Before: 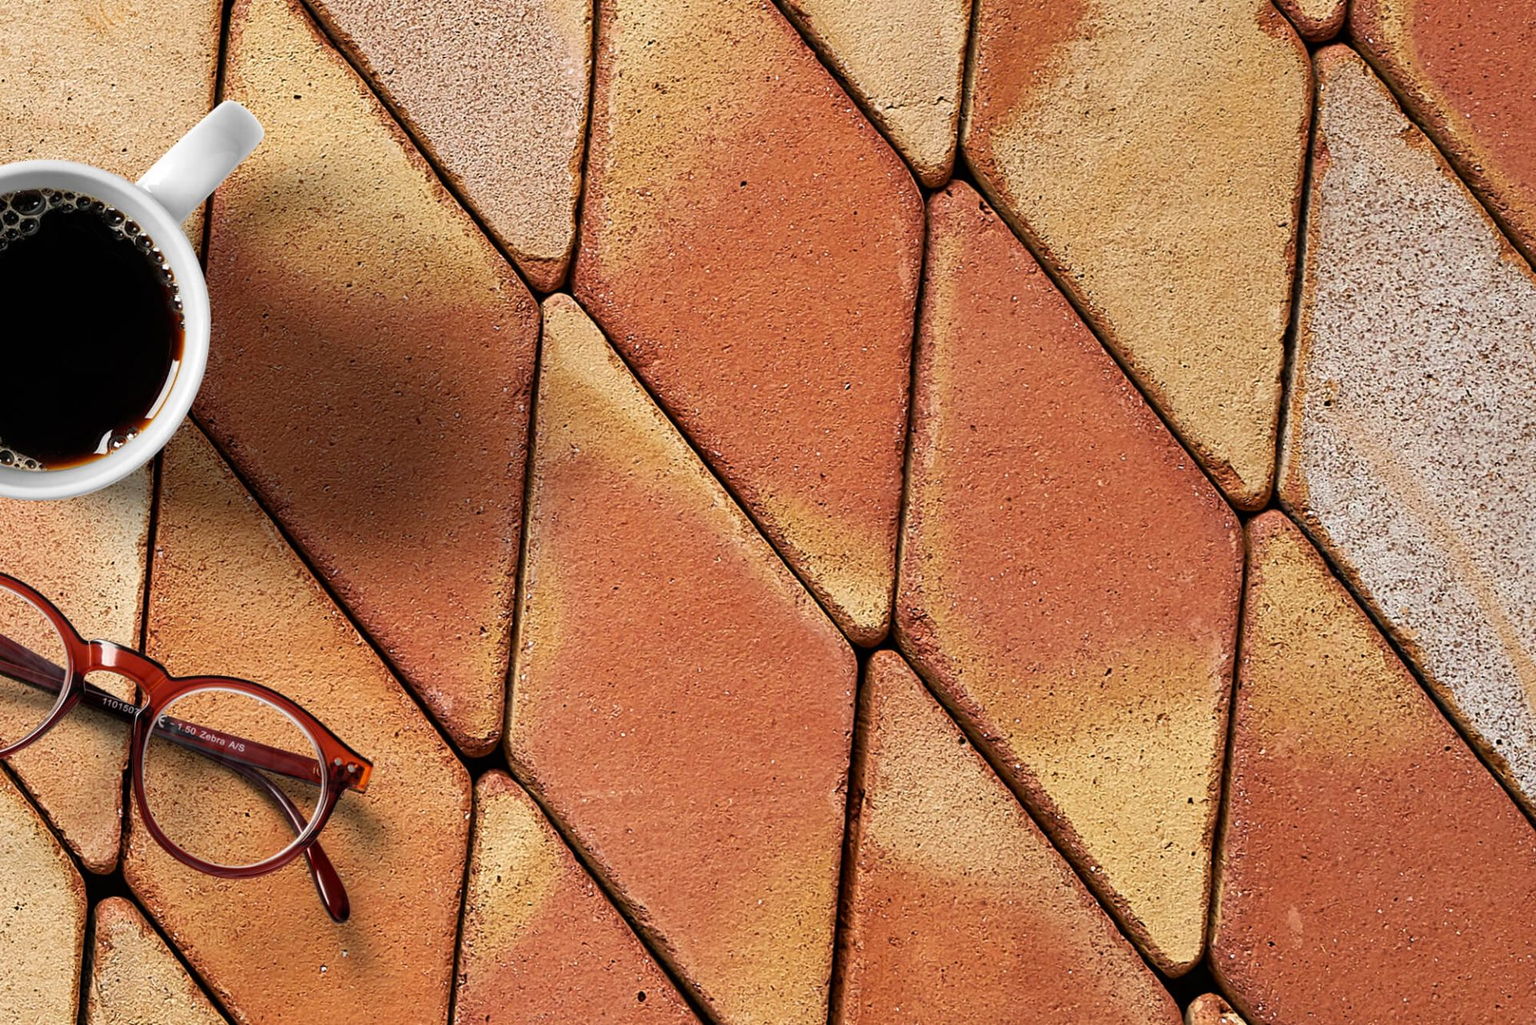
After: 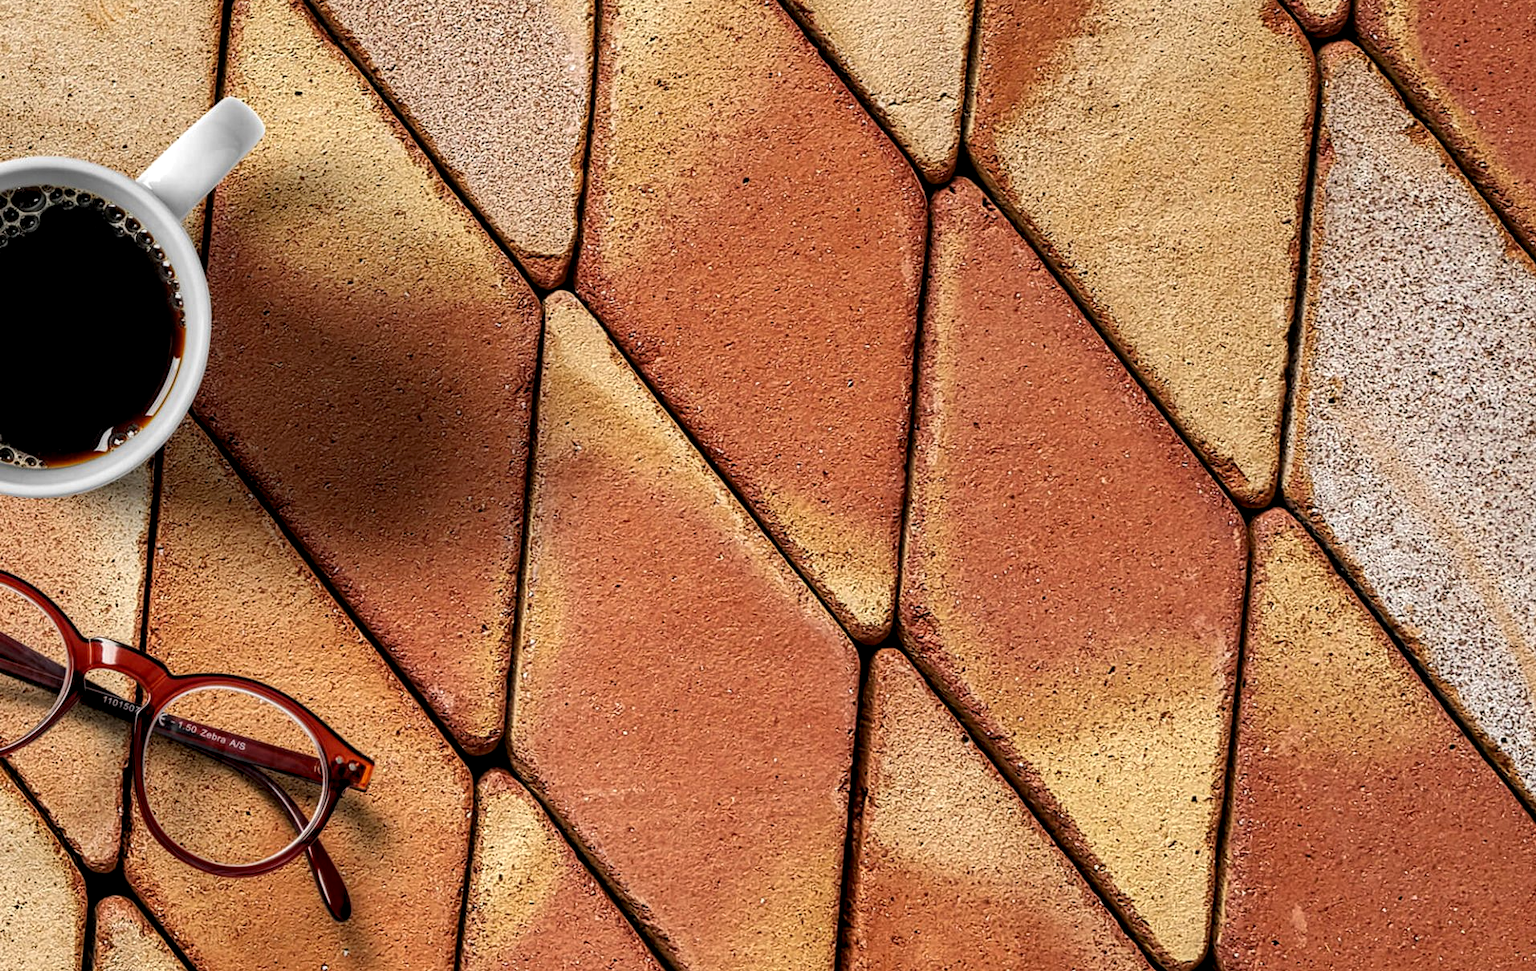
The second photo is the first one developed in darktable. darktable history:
local contrast: highlights 20%, detail 150%
crop: top 0.448%, right 0.264%, bottom 5.045%
